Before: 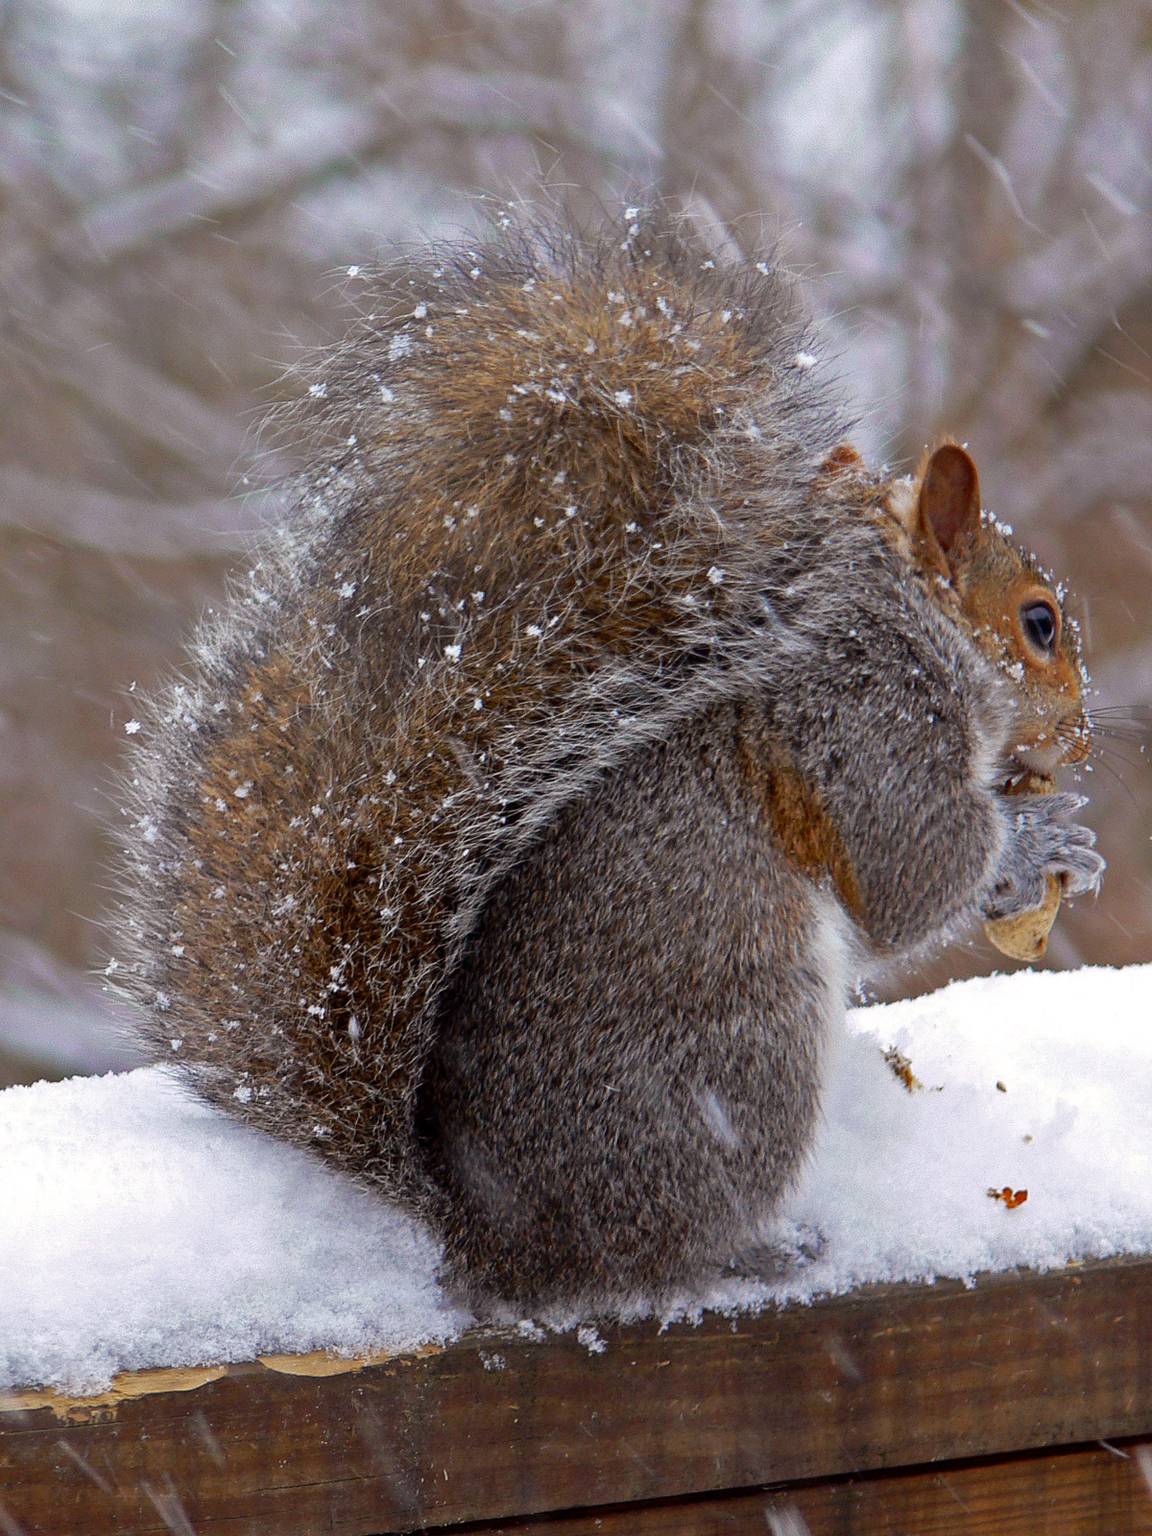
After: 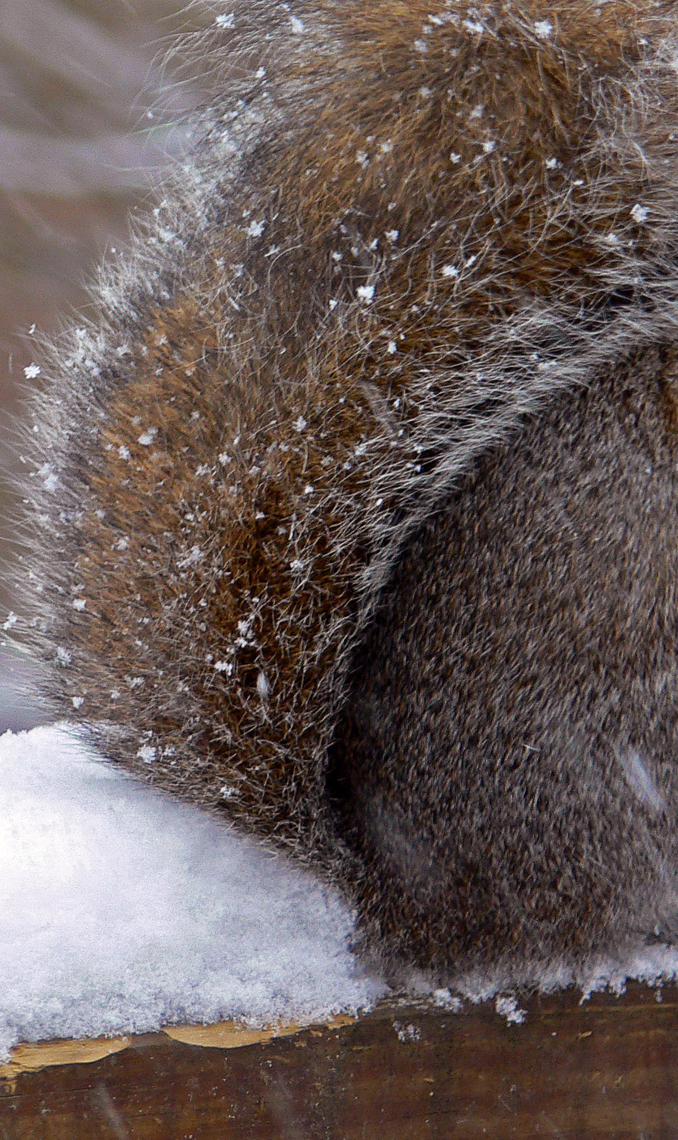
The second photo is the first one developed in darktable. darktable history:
crop: left 8.834%, top 24.13%, right 34.652%, bottom 4.578%
